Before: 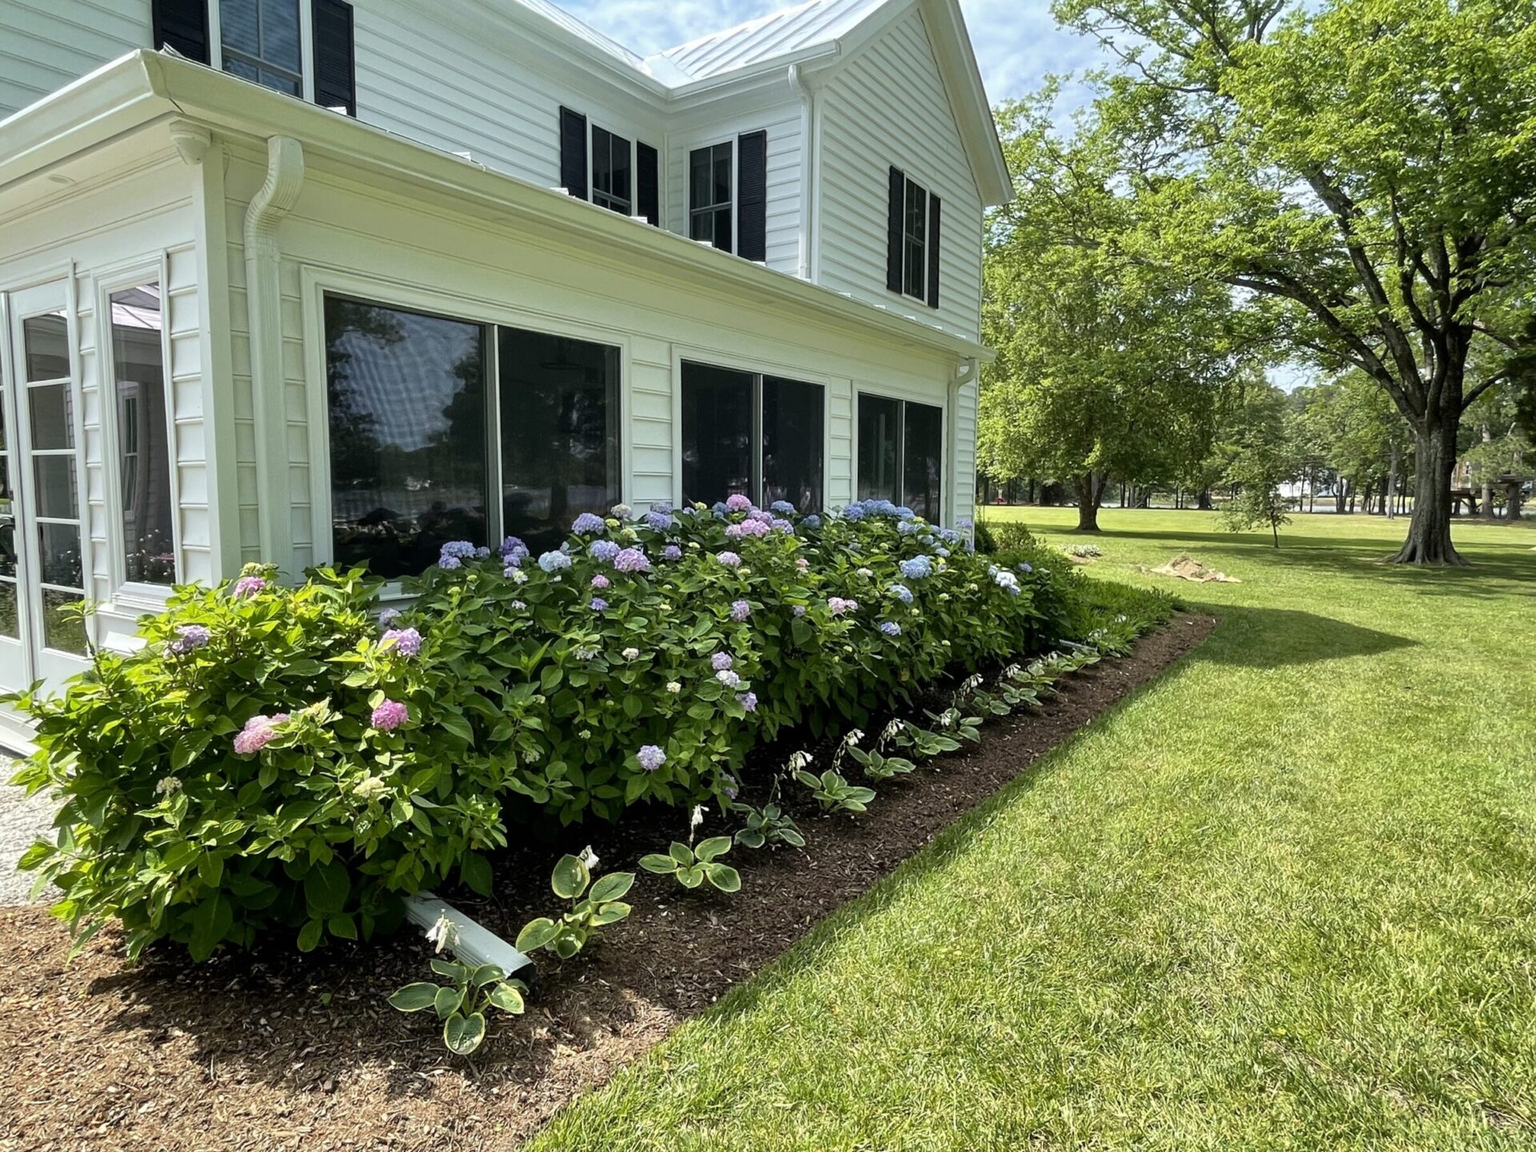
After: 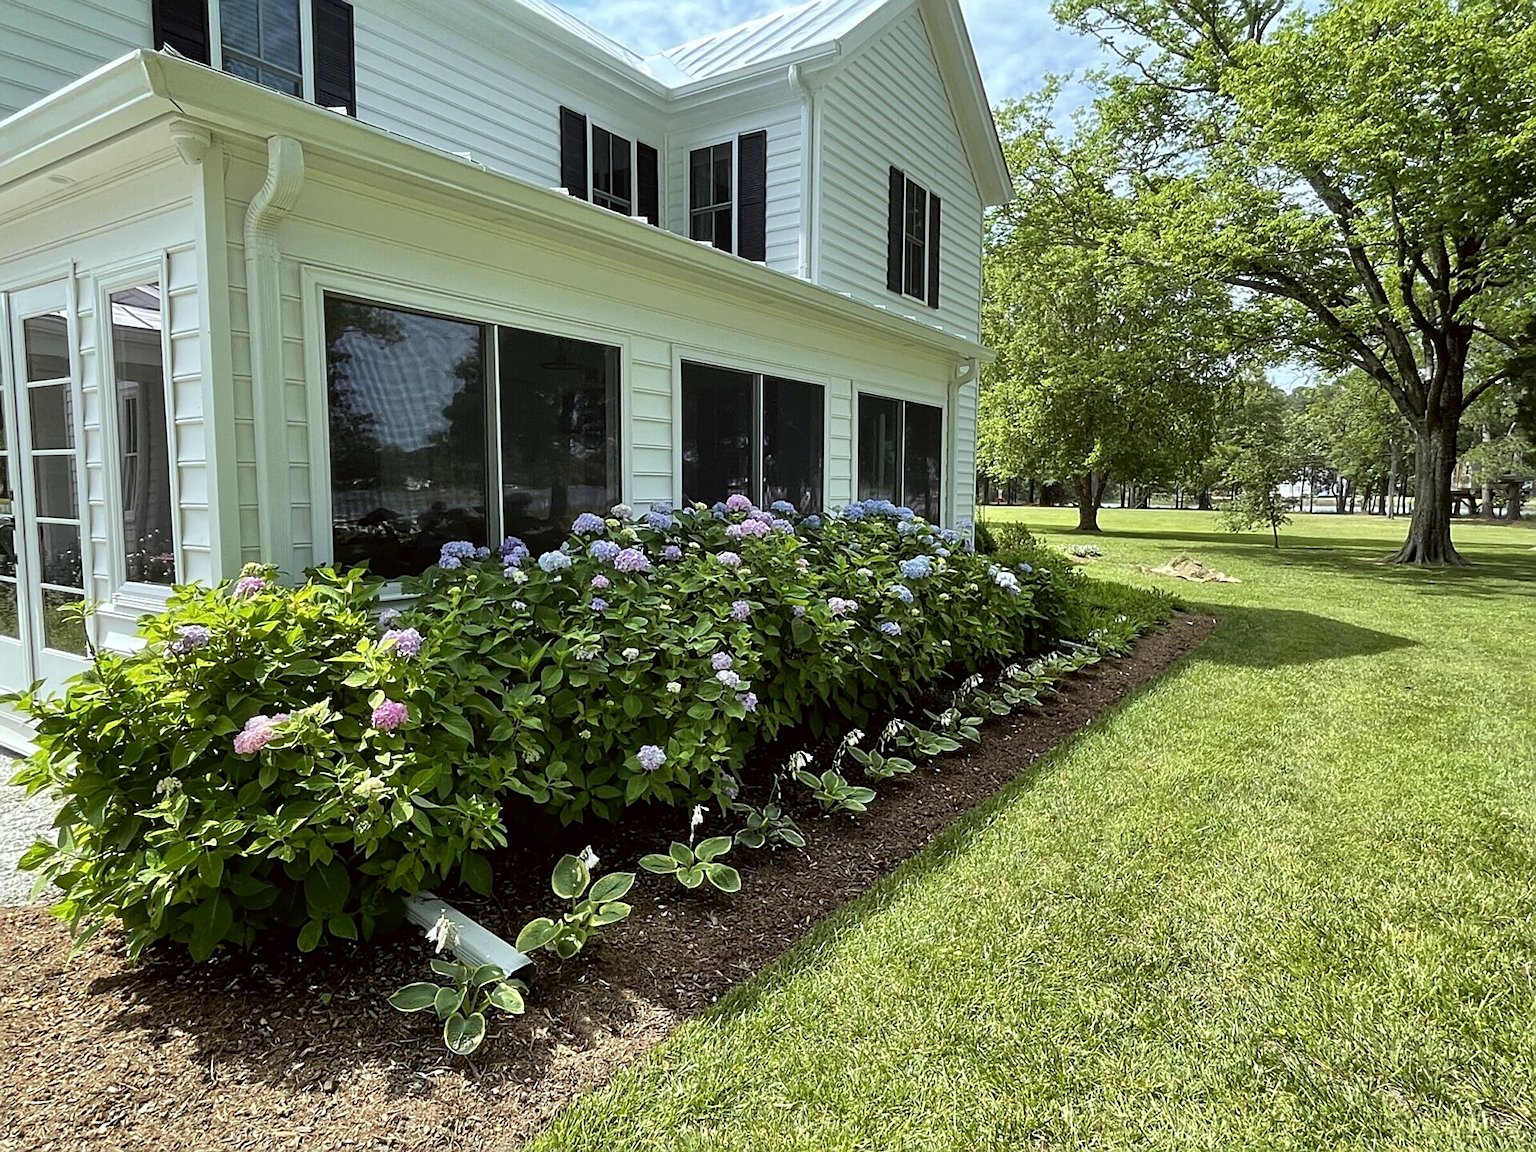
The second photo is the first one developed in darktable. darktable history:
sharpen: on, module defaults
color correction: highlights a* -2.99, highlights b* -2.72, shadows a* 2.26, shadows b* 2.68
